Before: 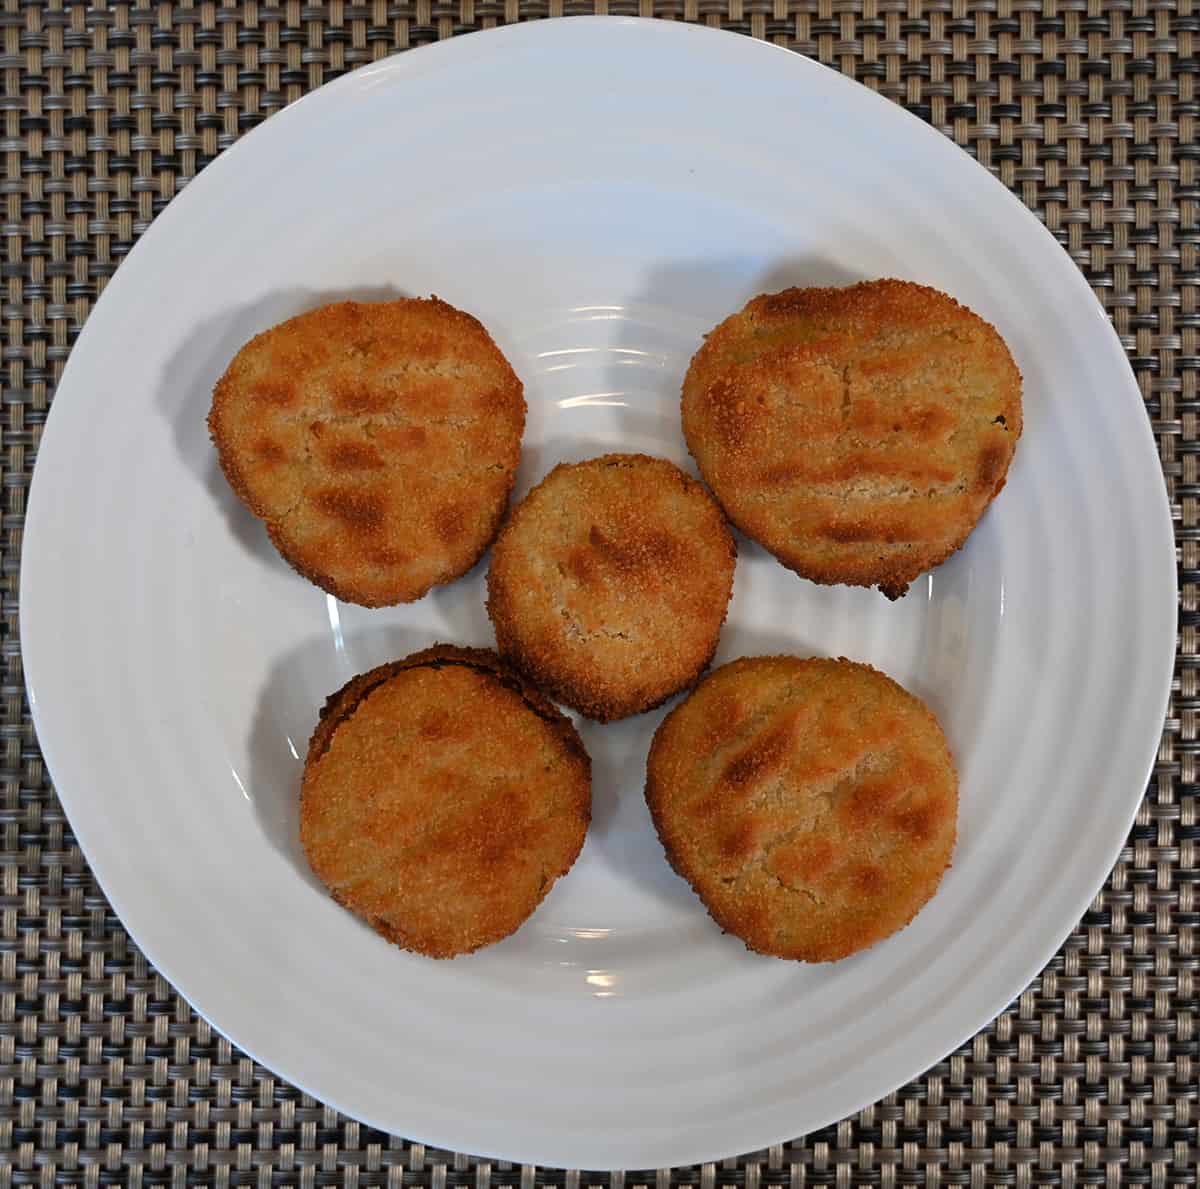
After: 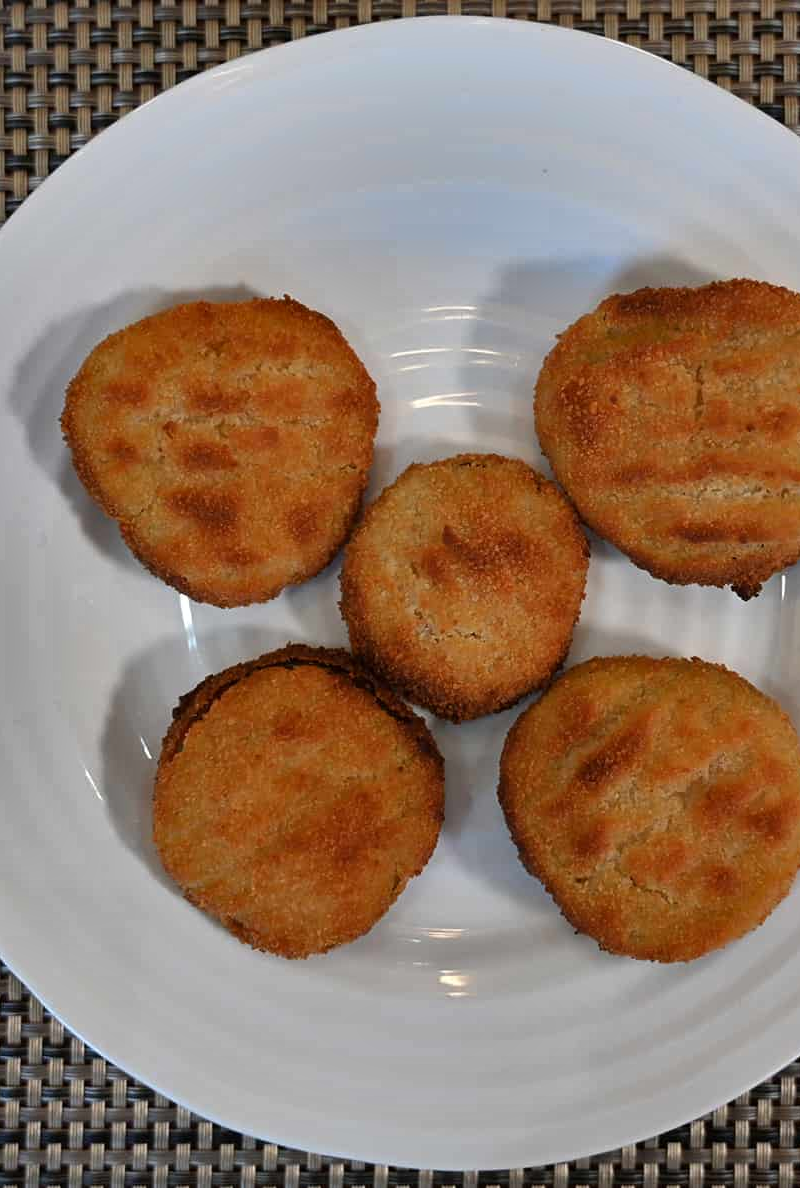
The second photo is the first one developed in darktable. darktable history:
crop and rotate: left 12.305%, right 20.955%
shadows and highlights: shadows 24.74, highlights -78.1, soften with gaussian
